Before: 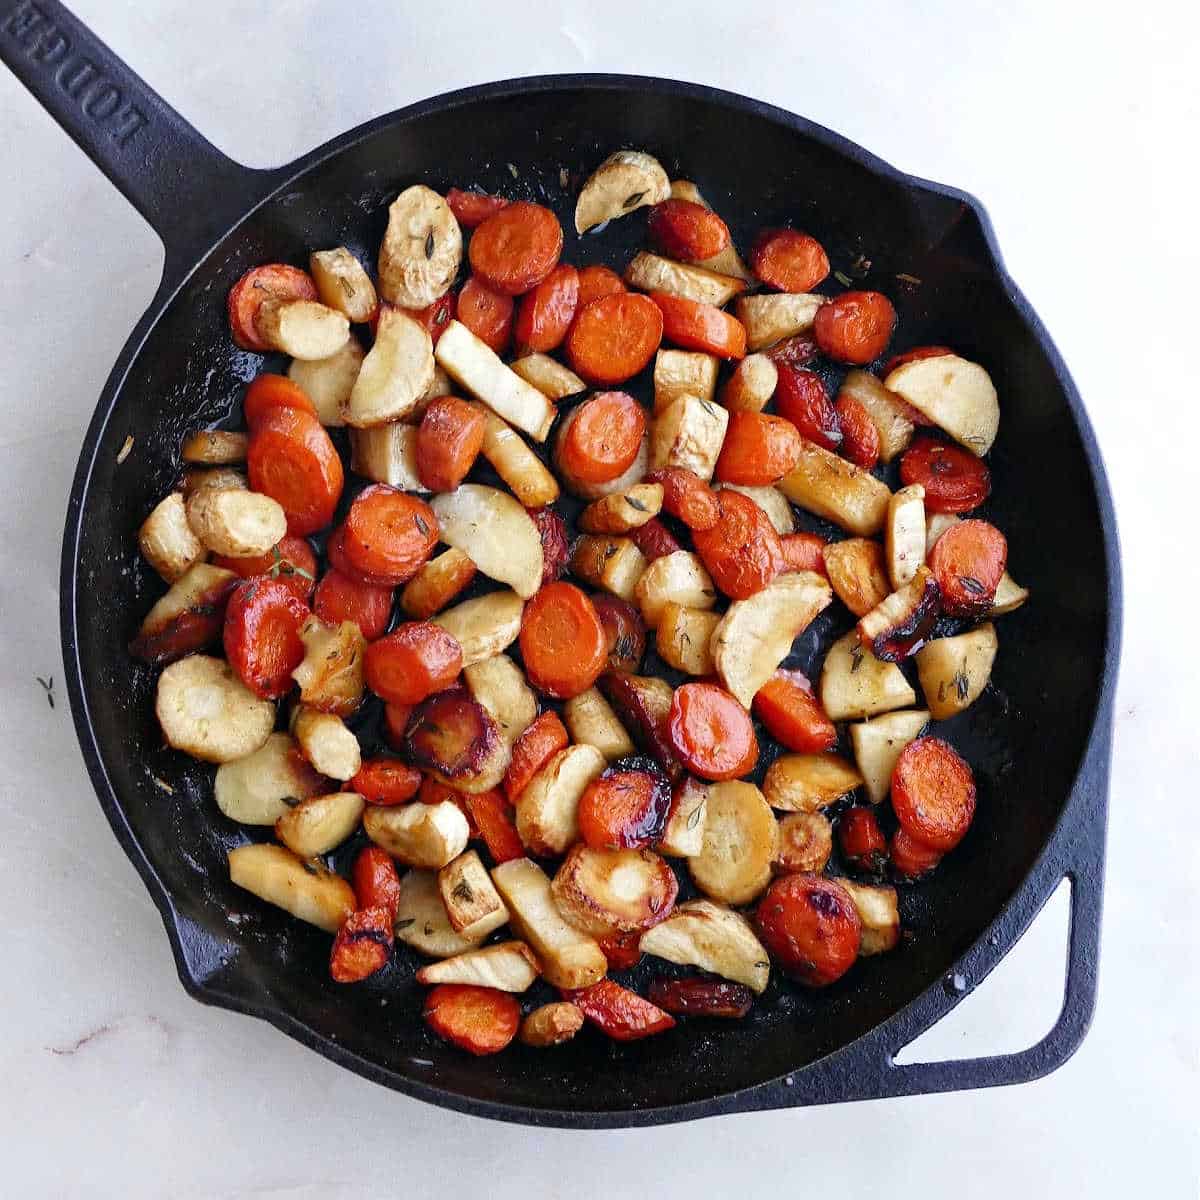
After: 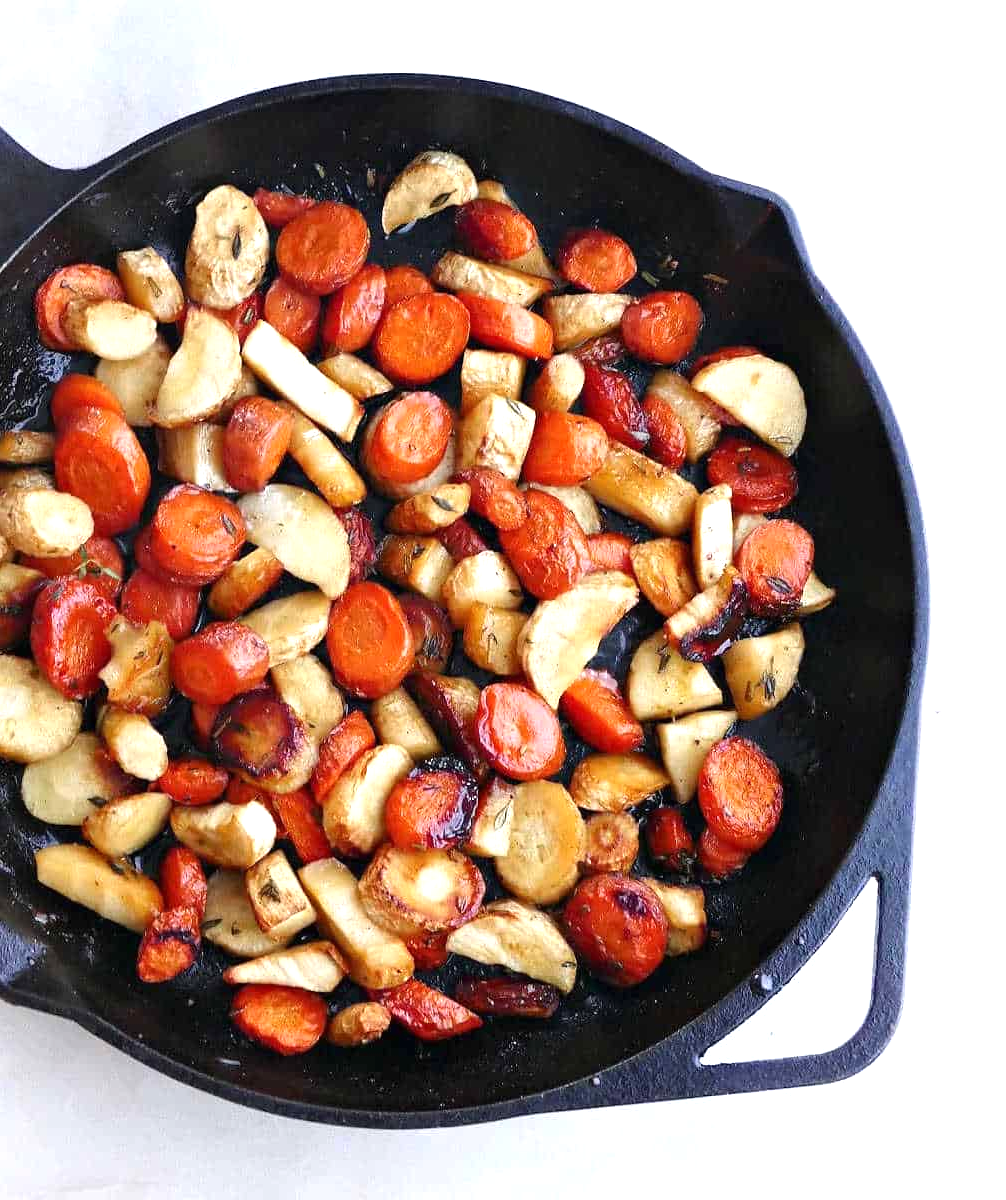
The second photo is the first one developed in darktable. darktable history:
exposure: black level correction 0, exposure 0.5 EV, compensate highlight preservation false
crop: left 16.145%
